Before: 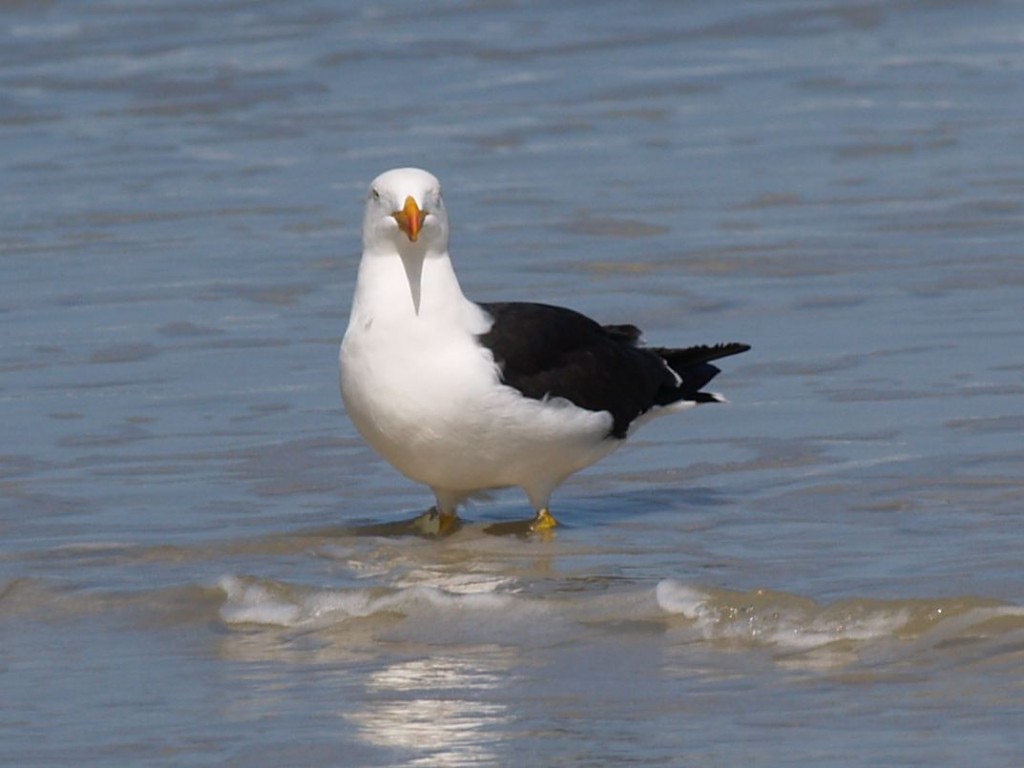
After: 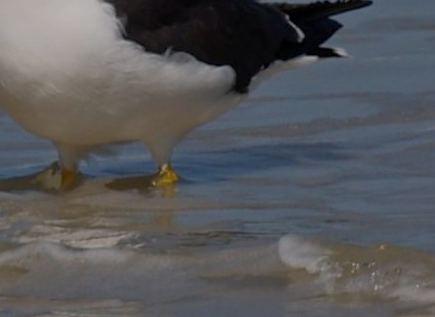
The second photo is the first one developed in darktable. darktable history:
exposure: black level correction 0.001, compensate exposure bias true, compensate highlight preservation false
crop: left 36.978%, top 45.003%, right 20.535%, bottom 13.69%
tone equalizer: -8 EV -0.037 EV, -7 EV 0.044 EV, -6 EV -0.007 EV, -5 EV 0.004 EV, -4 EV -0.049 EV, -3 EV -0.237 EV, -2 EV -0.675 EV, -1 EV -0.98 EV, +0 EV -0.95 EV
